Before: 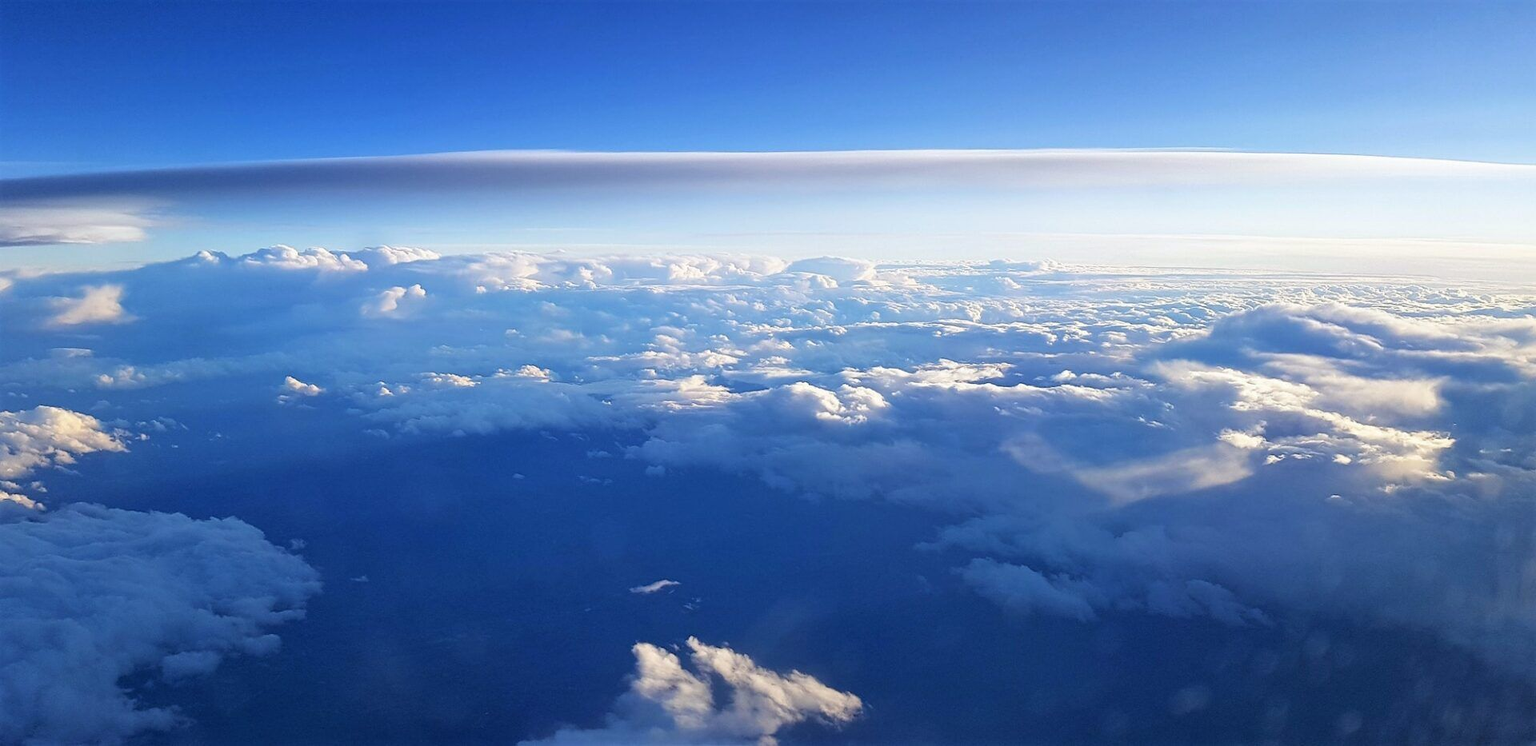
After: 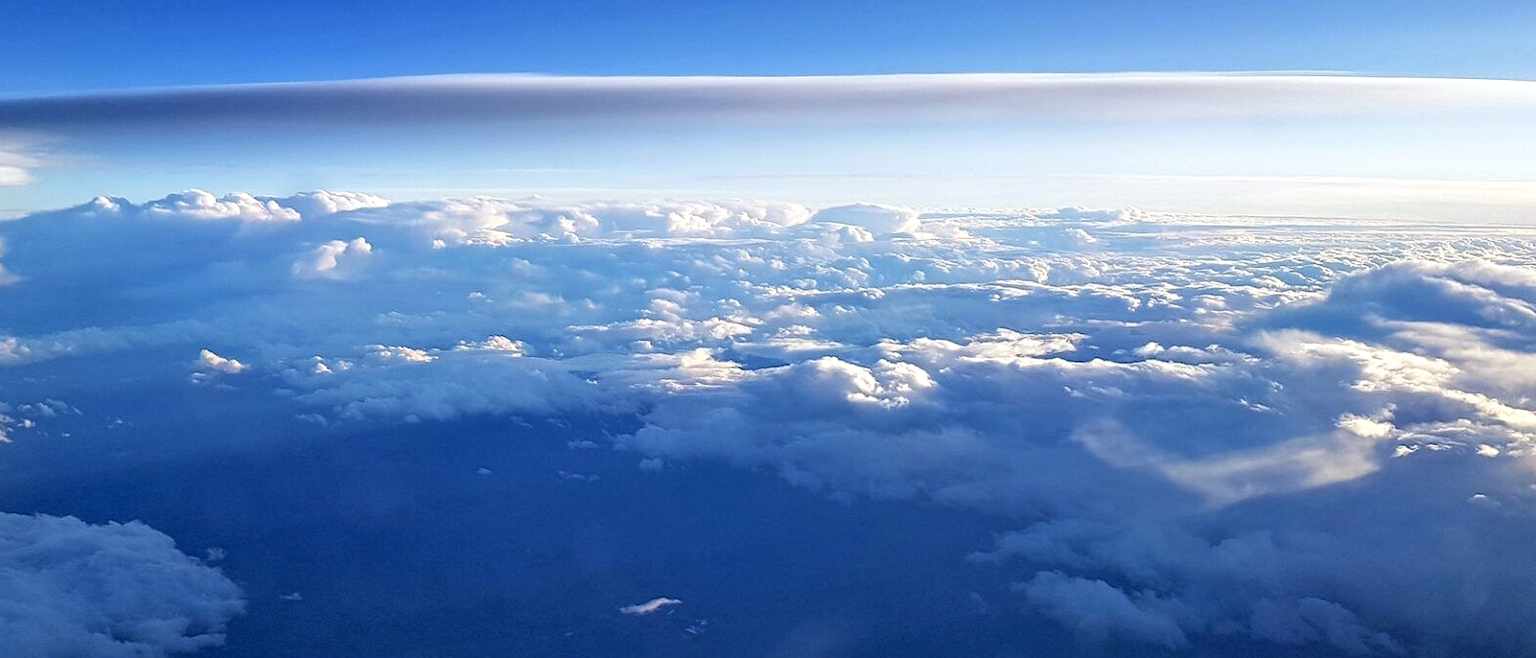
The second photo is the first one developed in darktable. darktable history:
crop: left 7.884%, top 12.069%, right 10.011%, bottom 15.406%
local contrast: on, module defaults
